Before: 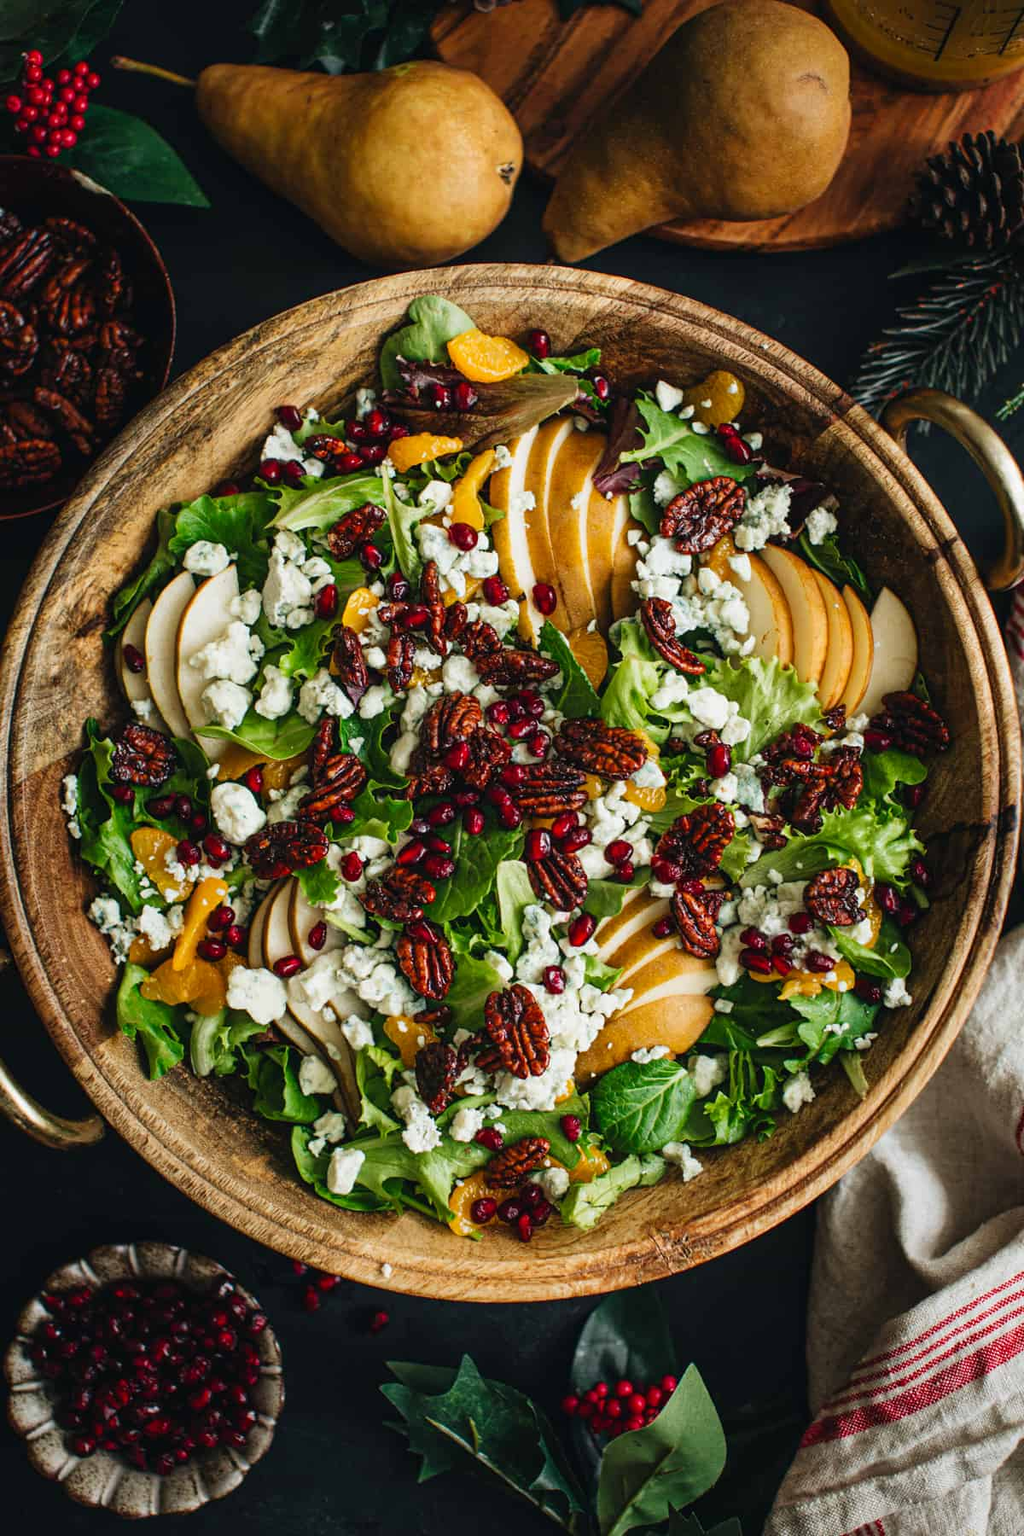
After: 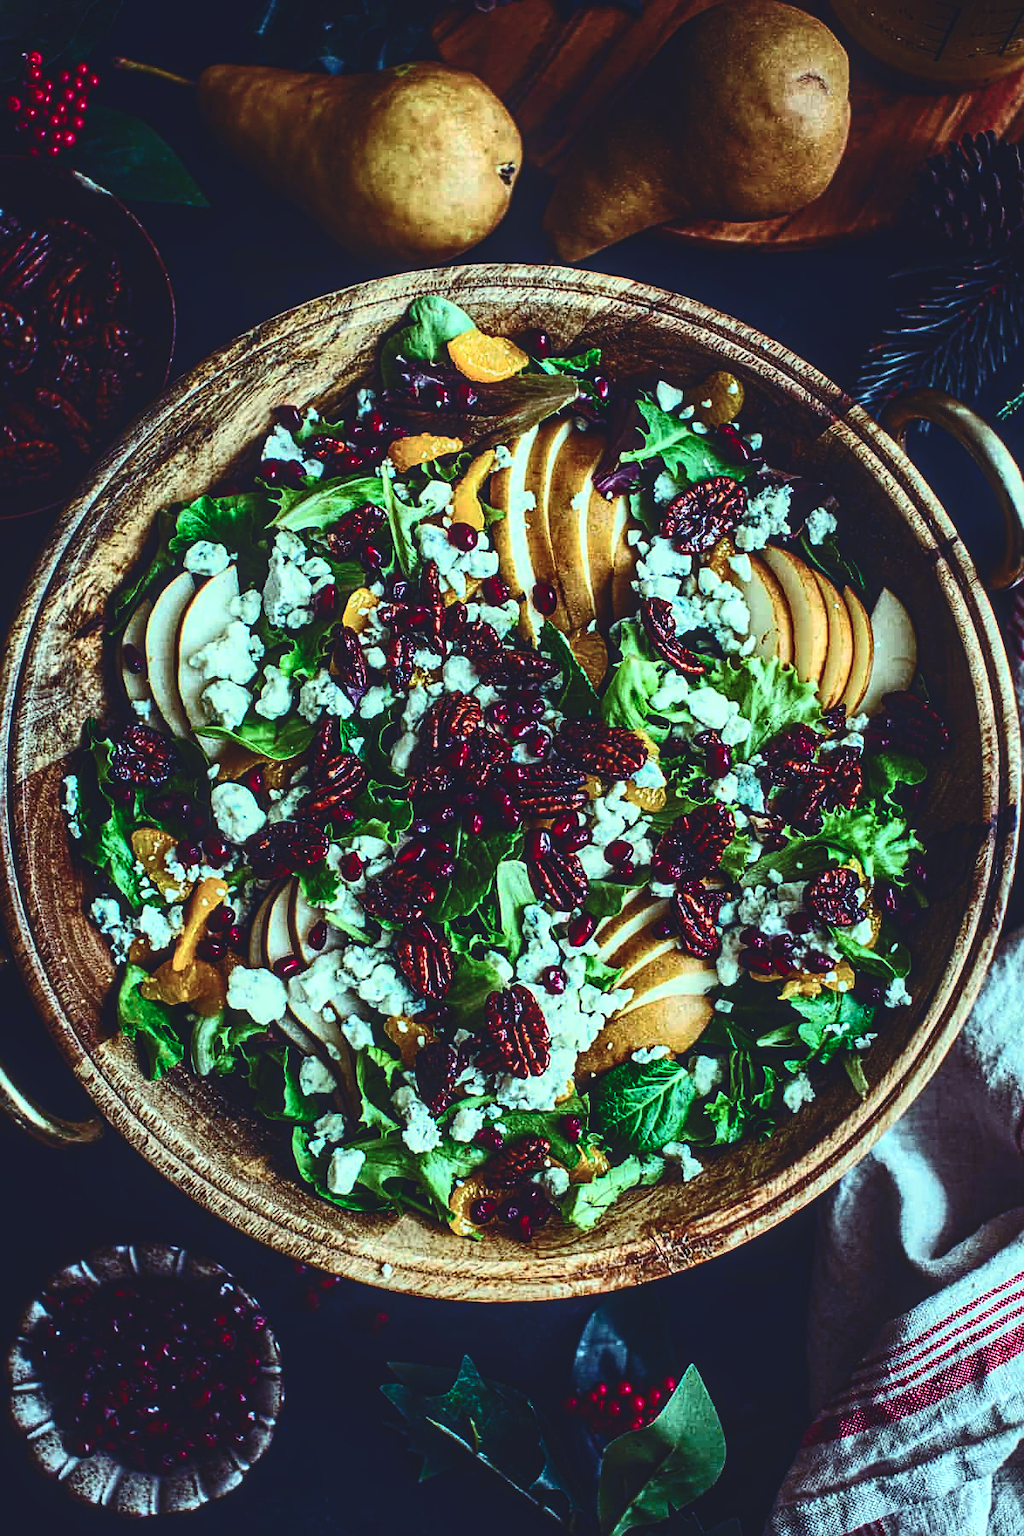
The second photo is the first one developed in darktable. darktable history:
local contrast: detail 130%
rgb curve: curves: ch0 [(0, 0.186) (0.314, 0.284) (0.576, 0.466) (0.805, 0.691) (0.936, 0.886)]; ch1 [(0, 0.186) (0.314, 0.284) (0.581, 0.534) (0.771, 0.746) (0.936, 0.958)]; ch2 [(0, 0.216) (0.275, 0.39) (1, 1)], mode RGB, independent channels, compensate middle gray true, preserve colors none
tone equalizer: on, module defaults
sharpen: on, module defaults
color balance rgb: perceptual saturation grading › global saturation 20%, perceptual saturation grading › highlights -25%, perceptual saturation grading › shadows 50%
contrast brightness saturation: contrast 0.4, brightness 0.05, saturation 0.25
white balance: red 0.978, blue 0.999
